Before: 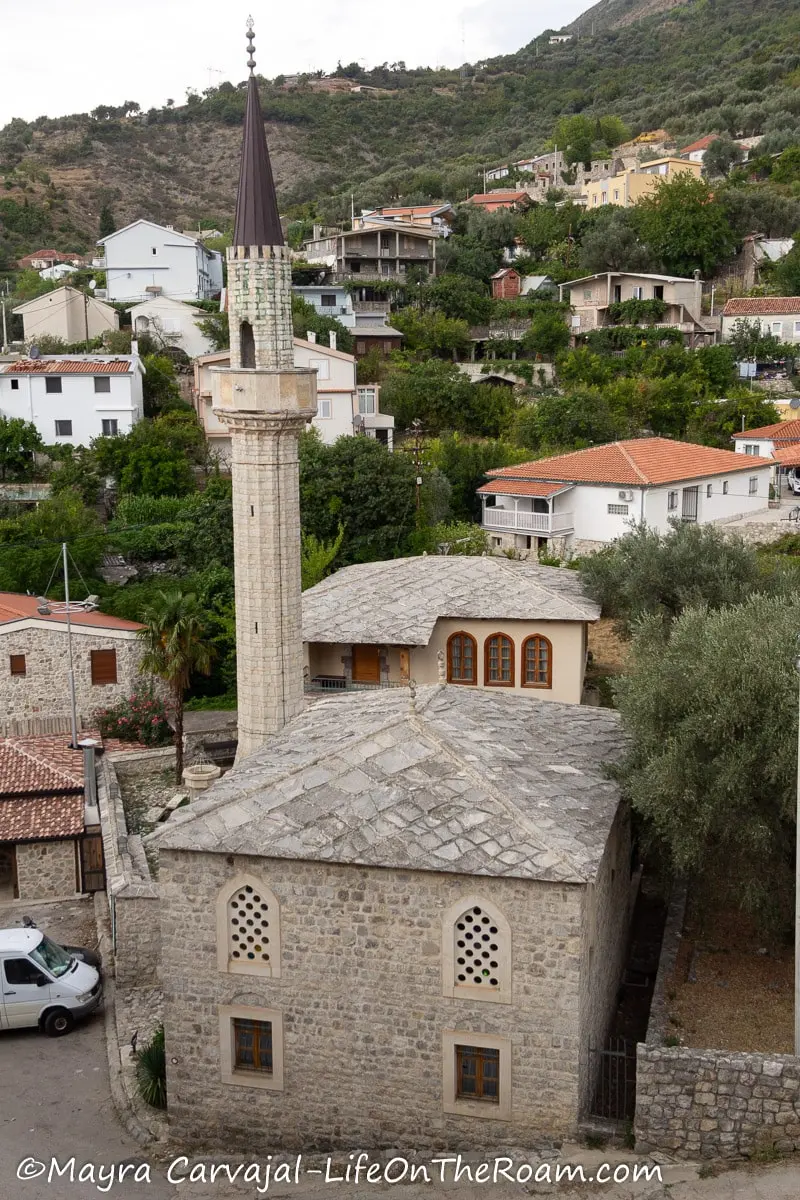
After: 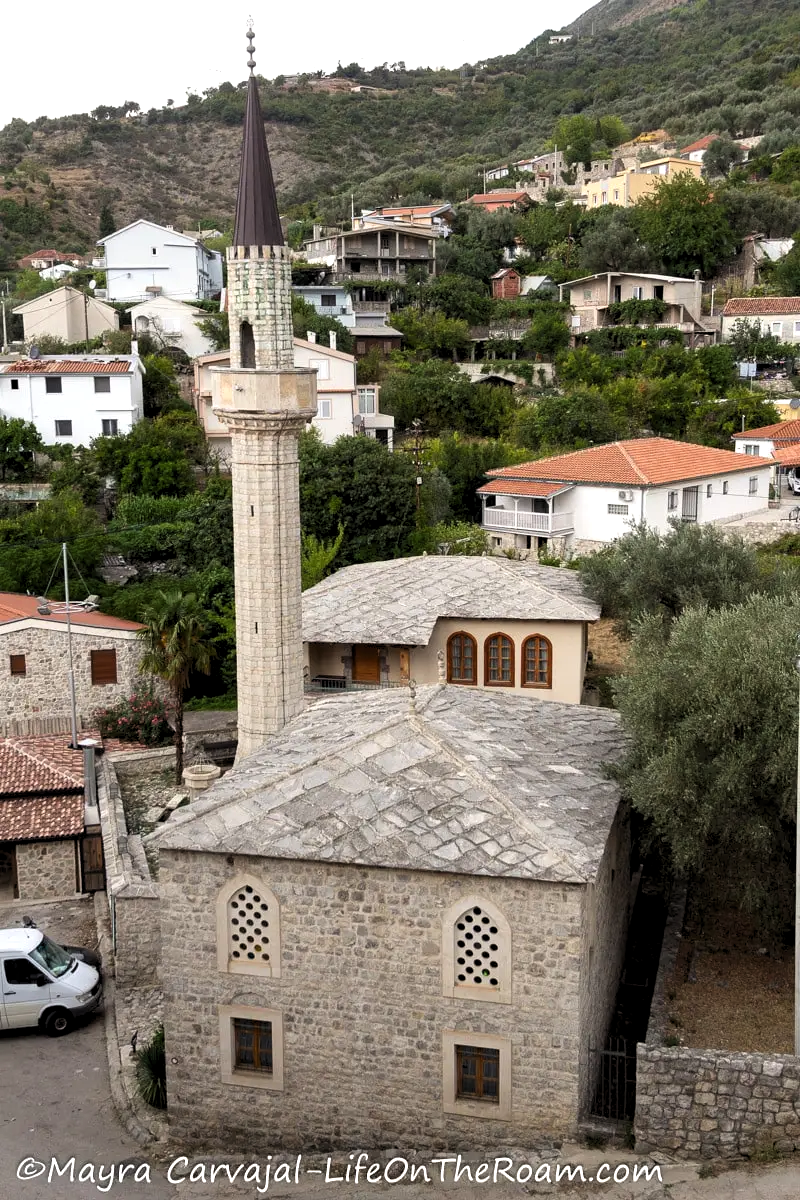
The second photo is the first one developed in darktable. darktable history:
levels: gray 50.8%, levels [0.055, 0.477, 0.9]
